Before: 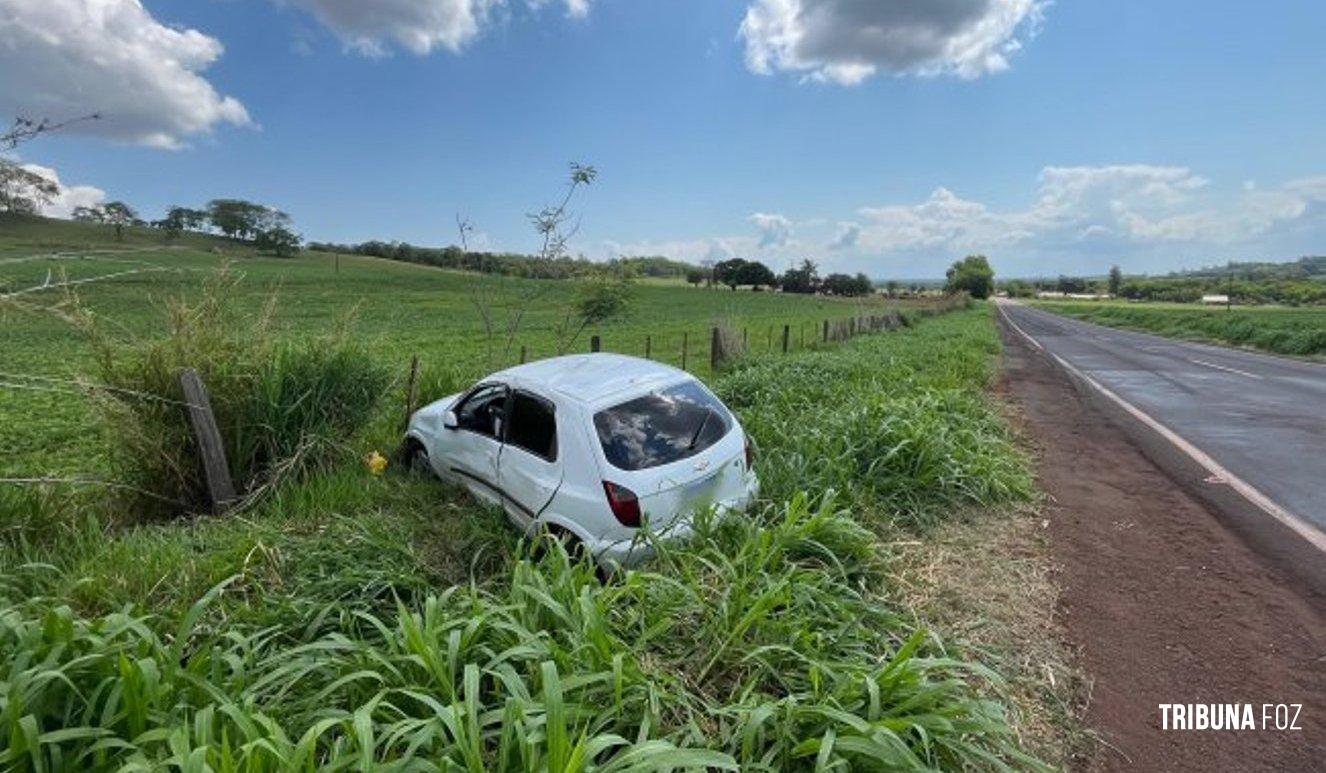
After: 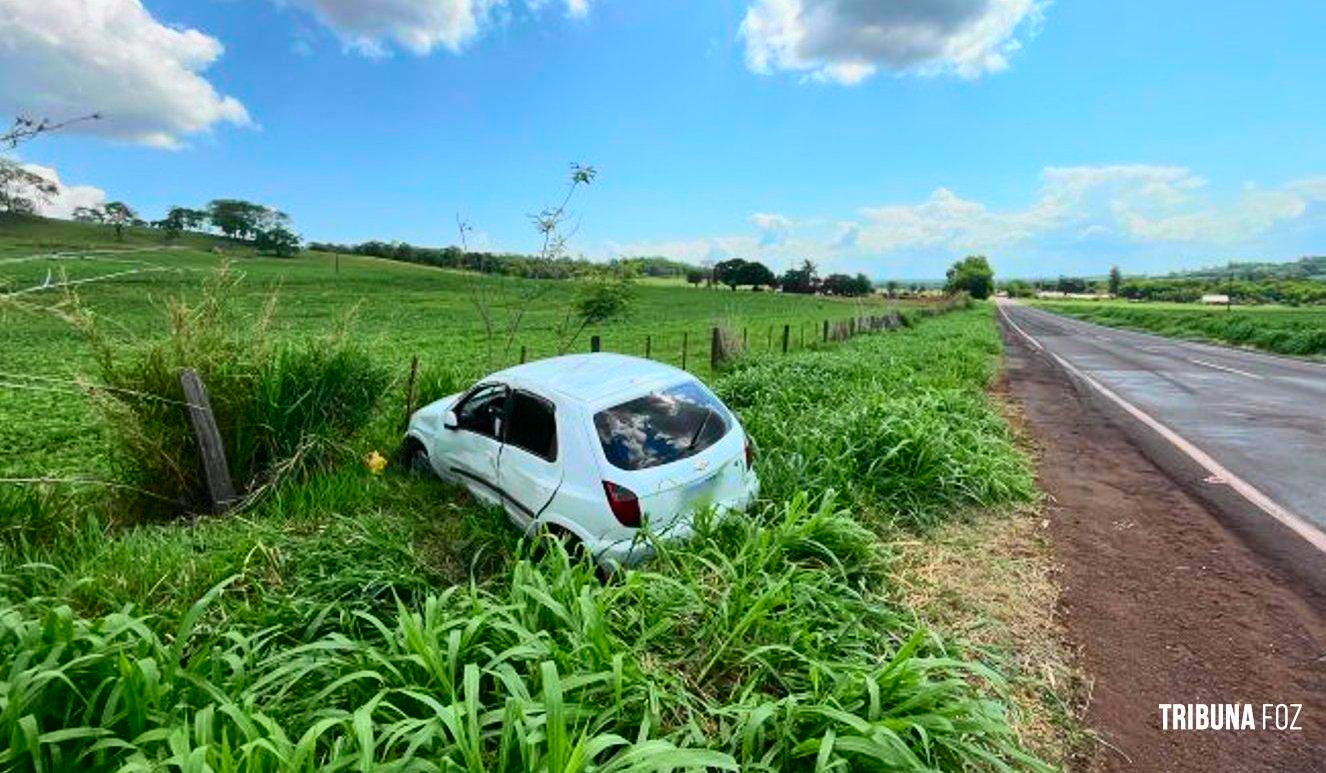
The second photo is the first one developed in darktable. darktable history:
tone curve: curves: ch0 [(0, 0.003) (0.044, 0.032) (0.12, 0.089) (0.197, 0.168) (0.281, 0.273) (0.468, 0.548) (0.588, 0.71) (0.701, 0.815) (0.86, 0.922) (1, 0.982)]; ch1 [(0, 0) (0.247, 0.215) (0.433, 0.382) (0.466, 0.426) (0.493, 0.481) (0.501, 0.5) (0.517, 0.524) (0.557, 0.582) (0.598, 0.651) (0.671, 0.735) (0.796, 0.85) (1, 1)]; ch2 [(0, 0) (0.249, 0.216) (0.357, 0.317) (0.448, 0.432) (0.478, 0.492) (0.498, 0.499) (0.517, 0.53) (0.537, 0.57) (0.569, 0.623) (0.61, 0.663) (0.706, 0.75) (0.808, 0.809) (0.991, 0.968)], color space Lab, independent channels, preserve colors none
